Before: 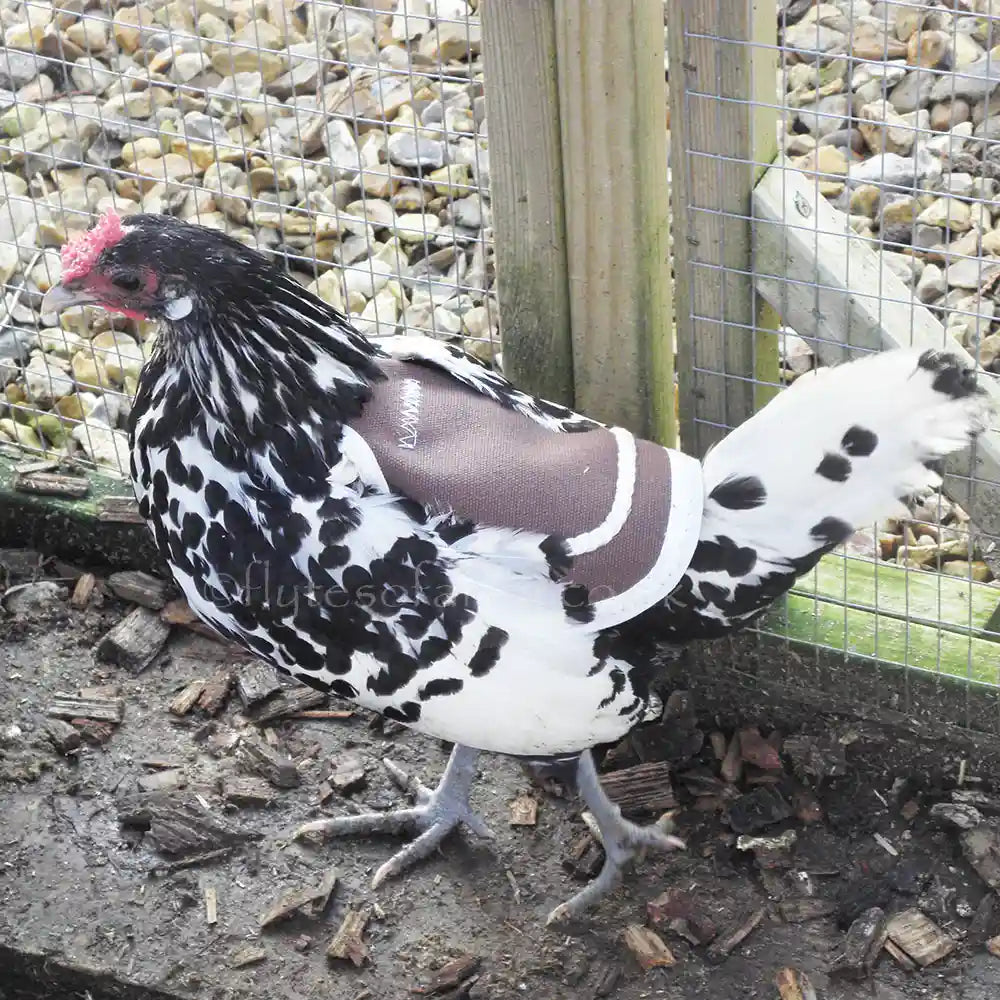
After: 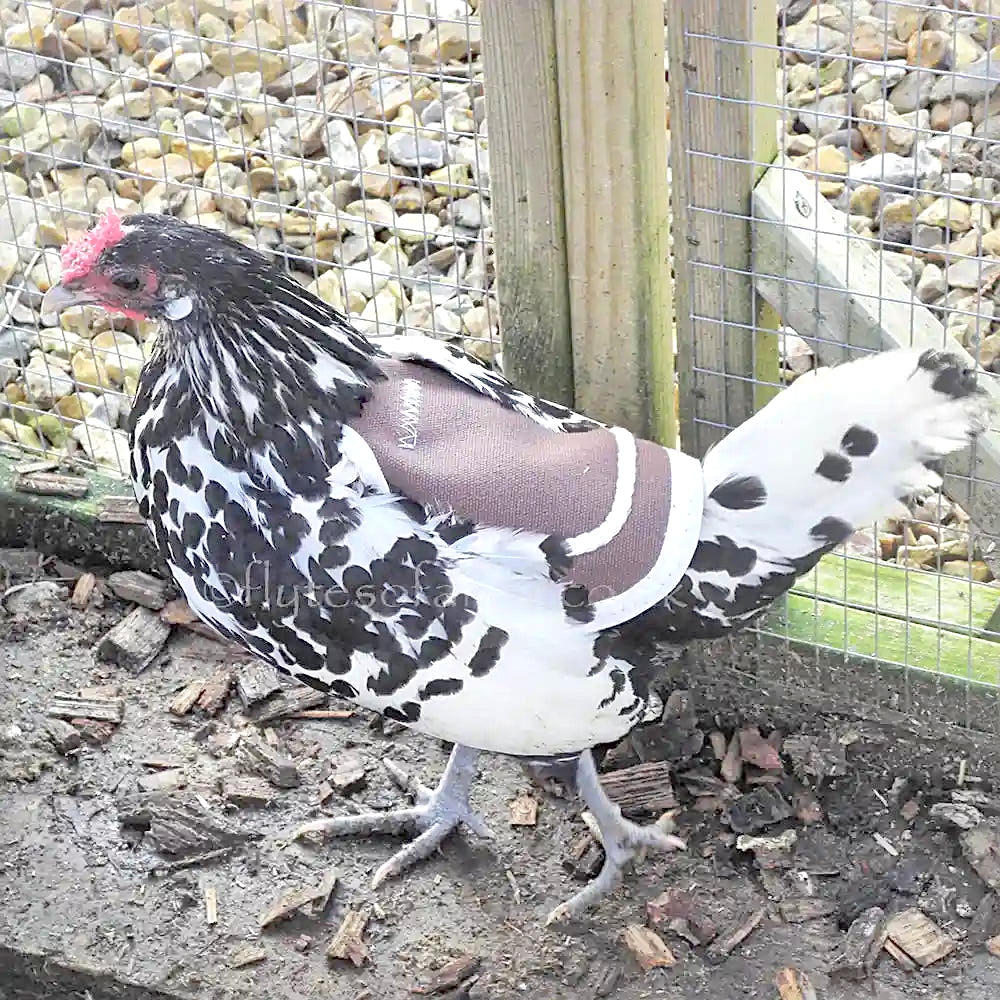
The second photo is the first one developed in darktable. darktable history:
shadows and highlights: on, module defaults
global tonemap: drago (0.7, 100)
sharpen: on, module defaults
local contrast: mode bilateral grid, contrast 25, coarseness 60, detail 151%, midtone range 0.2
haze removal: compatibility mode true, adaptive false
